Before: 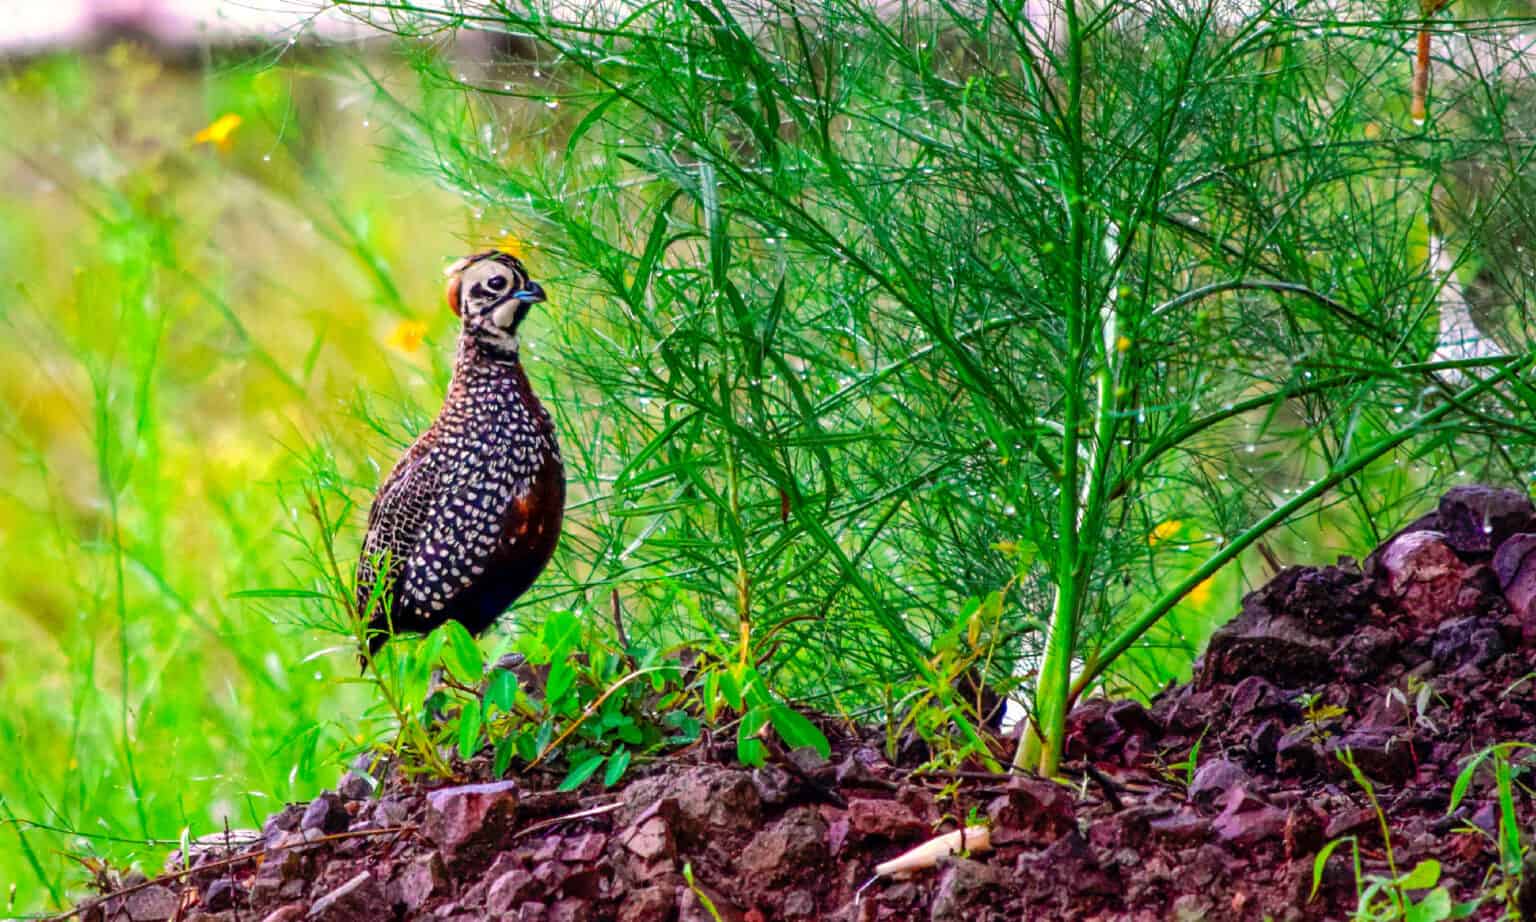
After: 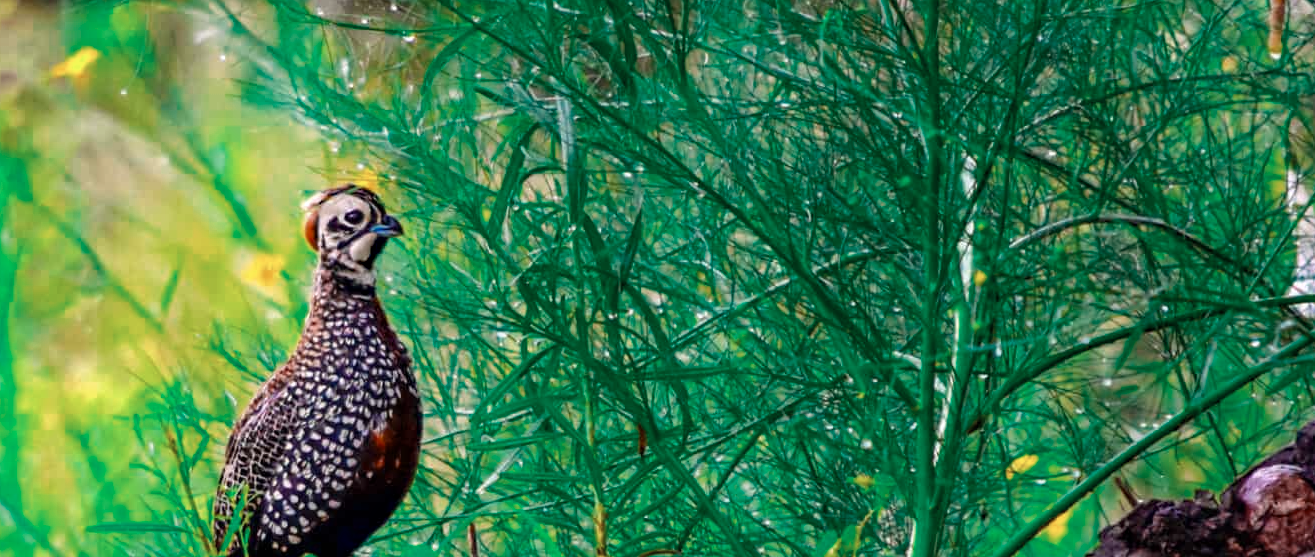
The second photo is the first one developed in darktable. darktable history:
crop and rotate: left 9.345%, top 7.22%, right 4.982%, bottom 32.331%
haze removal: compatibility mode true, adaptive false
color zones: curves: ch0 [(0, 0.5) (0.125, 0.4) (0.25, 0.5) (0.375, 0.4) (0.5, 0.4) (0.625, 0.35) (0.75, 0.35) (0.875, 0.5)]; ch1 [(0, 0.35) (0.125, 0.45) (0.25, 0.35) (0.375, 0.35) (0.5, 0.35) (0.625, 0.35) (0.75, 0.45) (0.875, 0.35)]; ch2 [(0, 0.6) (0.125, 0.5) (0.25, 0.5) (0.375, 0.6) (0.5, 0.6) (0.625, 0.5) (0.75, 0.5) (0.875, 0.5)]
color balance rgb: perceptual saturation grading › global saturation 10%, global vibrance 10%
